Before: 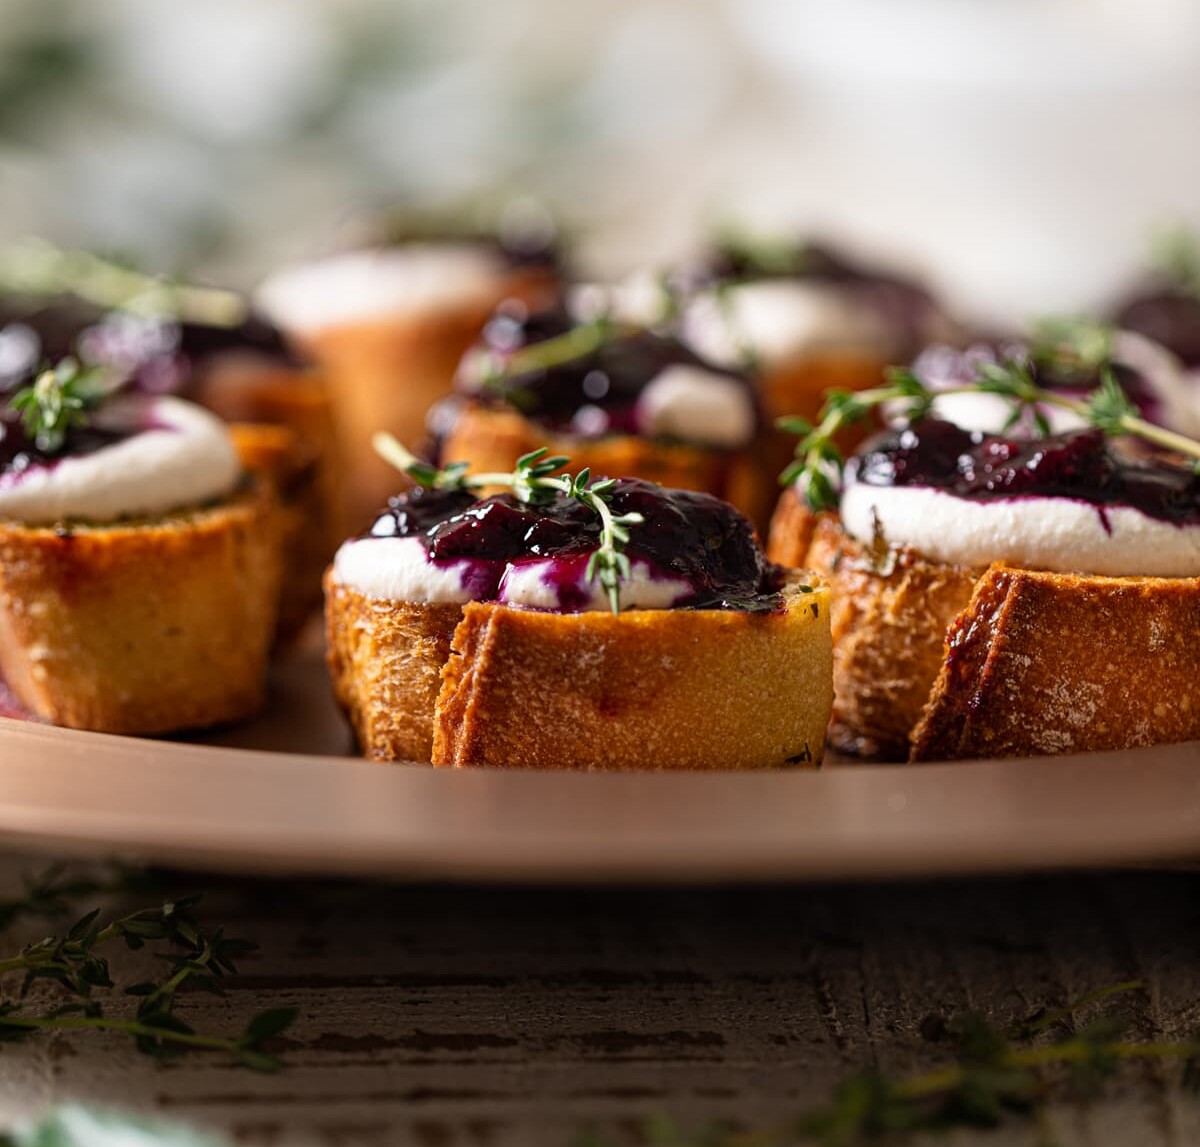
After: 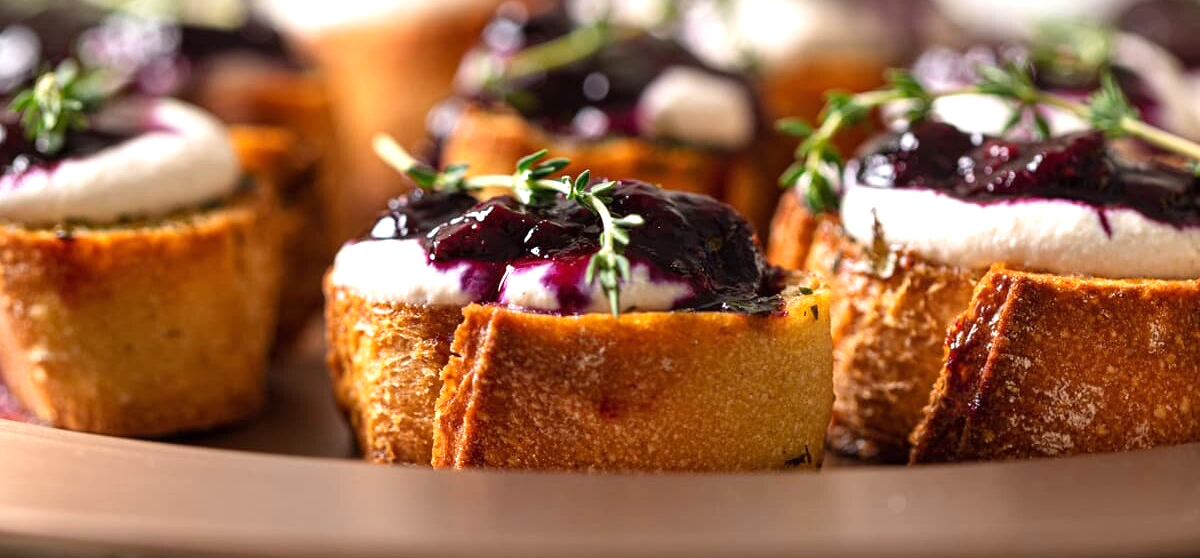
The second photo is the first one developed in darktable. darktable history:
crop and rotate: top 26.004%, bottom 25.334%
exposure: black level correction 0, exposure 0.499 EV, compensate highlight preservation false
